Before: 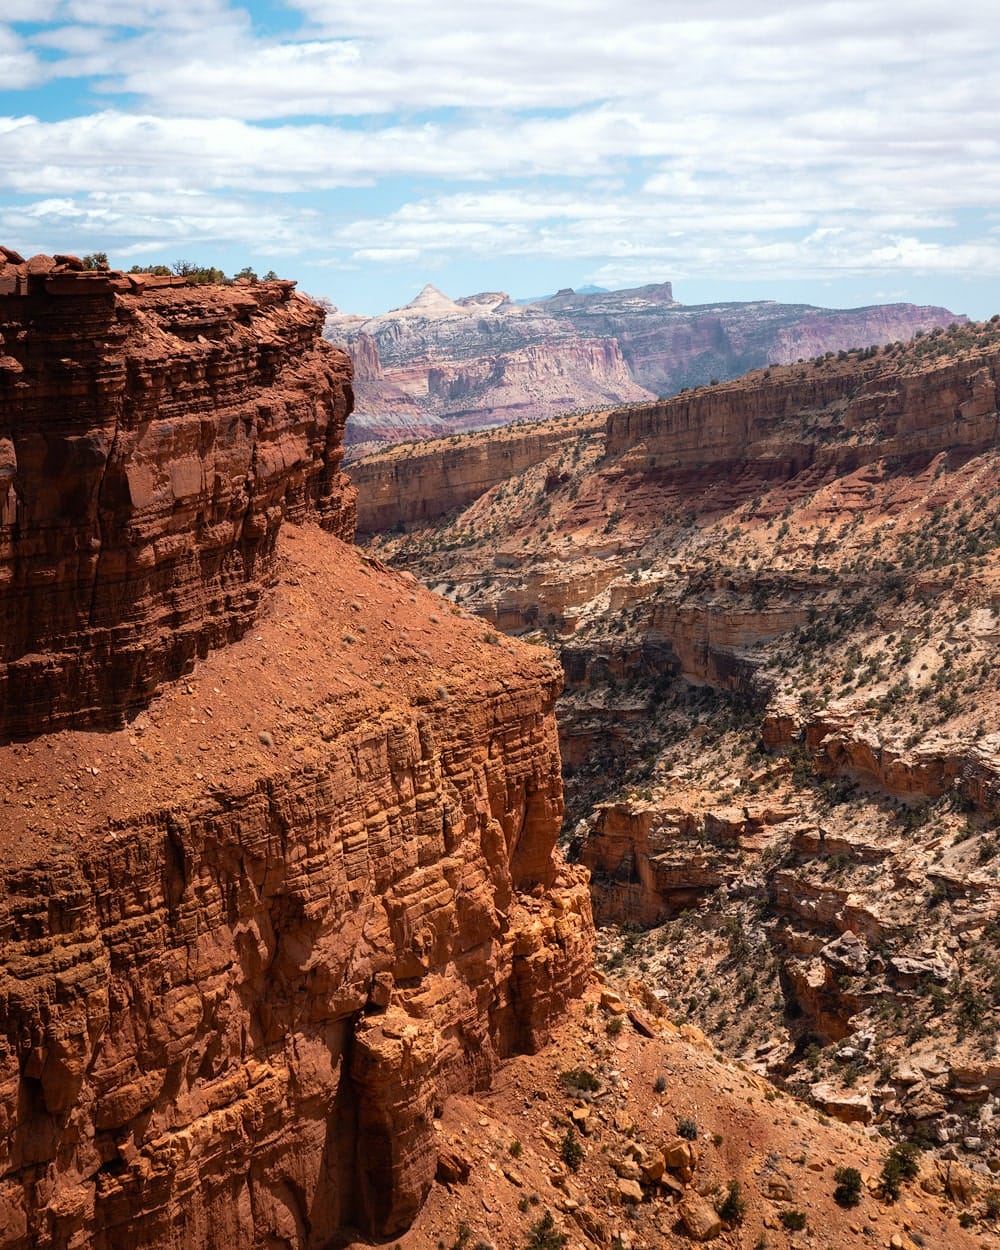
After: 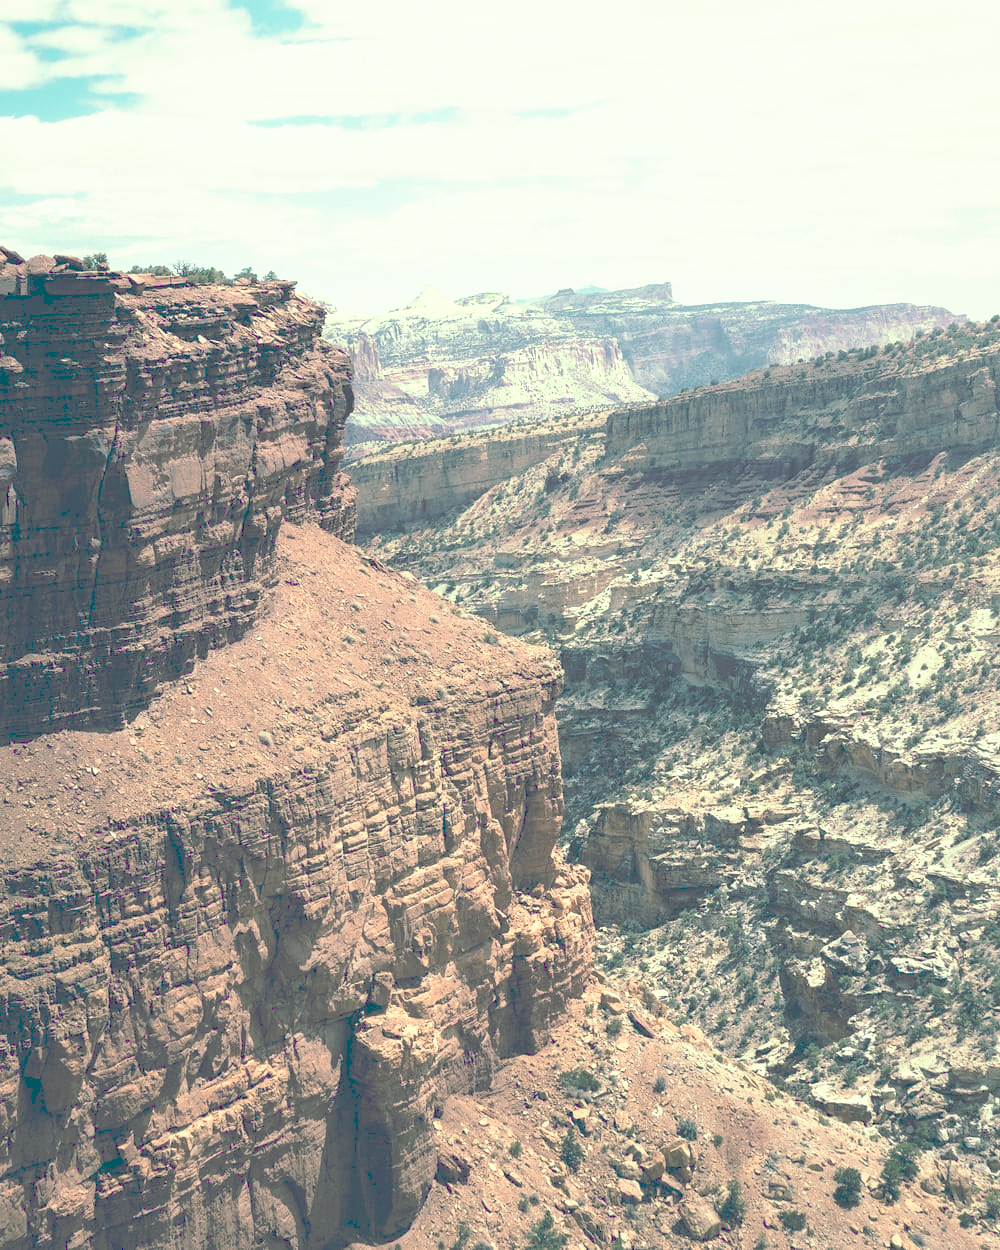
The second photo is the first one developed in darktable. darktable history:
tone curve: curves: ch0 [(0, 0) (0.003, 0.326) (0.011, 0.332) (0.025, 0.352) (0.044, 0.378) (0.069, 0.4) (0.1, 0.416) (0.136, 0.432) (0.177, 0.468) (0.224, 0.509) (0.277, 0.554) (0.335, 0.6) (0.399, 0.642) (0.468, 0.693) (0.543, 0.753) (0.623, 0.818) (0.709, 0.897) (0.801, 0.974) (0.898, 0.991) (1, 1)], preserve colors none
color look up table: target L [95.97, 82.31, 94.92, 76.68, 94.97, 71.65, 71.6, 60.13, 63.27, 50.9, 49.59, 46.4, 35.18, 19.85, 200.32, 94.76, 82.63, 96.26, 67.1, 70.78, 68.32, 64.2, 55.09, 58.04, 51.8, 45.84, 49.73, 17.96, 26.06, 83.65, 72.44, 73.75, 61.56, 59.75, 49.24, 39.91, 28.81, 39.8, 23.17, 34.43, 13.75, 20.06, 17.01, 0.698, 73.84, 81.13, 68.33, 54.19, 26.33], target a [-43.63, -11.96, -55.67, -32.83, -54.13, -59.03, -21.7, -69.83, -29.54, -53.53, -14.67, -28.41, -46.03, -30.54, 0, -59.84, -10.93, -43.88, 20.22, 15.27, 8.794, -1.63, 38.49, 11.32, 28.3, 50.54, 26.61, 34.78, -3.878, -1.281, 16.06, -14.61, 37.92, 18.89, -29.34, 72.47, 58.73, -0.287, 45.63, -15.59, 30.81, 12.77, -0.098, 2.942, -46.68, -17.69, -50.76, -21.92, -17.38], target b [33.82, 25.2, 64.51, 35.3, 38.33, 12.24, 63.18, 54.51, 19.75, 2.38, 4.553, 33.3, 25.64, 10.64, 0, 91.48, 29.76, 36.31, 12.33, 7.232, 48.88, 10, 46.4, 20.12, 29.29, 9.553, -0.942, 2.392, 10.98, 12.14, -3.34, -3.046, -20.16, -10.16, -36.23, -20.32, -59.18, -13.57, -44.35, -4.38, -22.46, -49.46, -31.01, -23.37, -1.538, 8.918, -9.687, -17.64, -21.49], num patches 49
